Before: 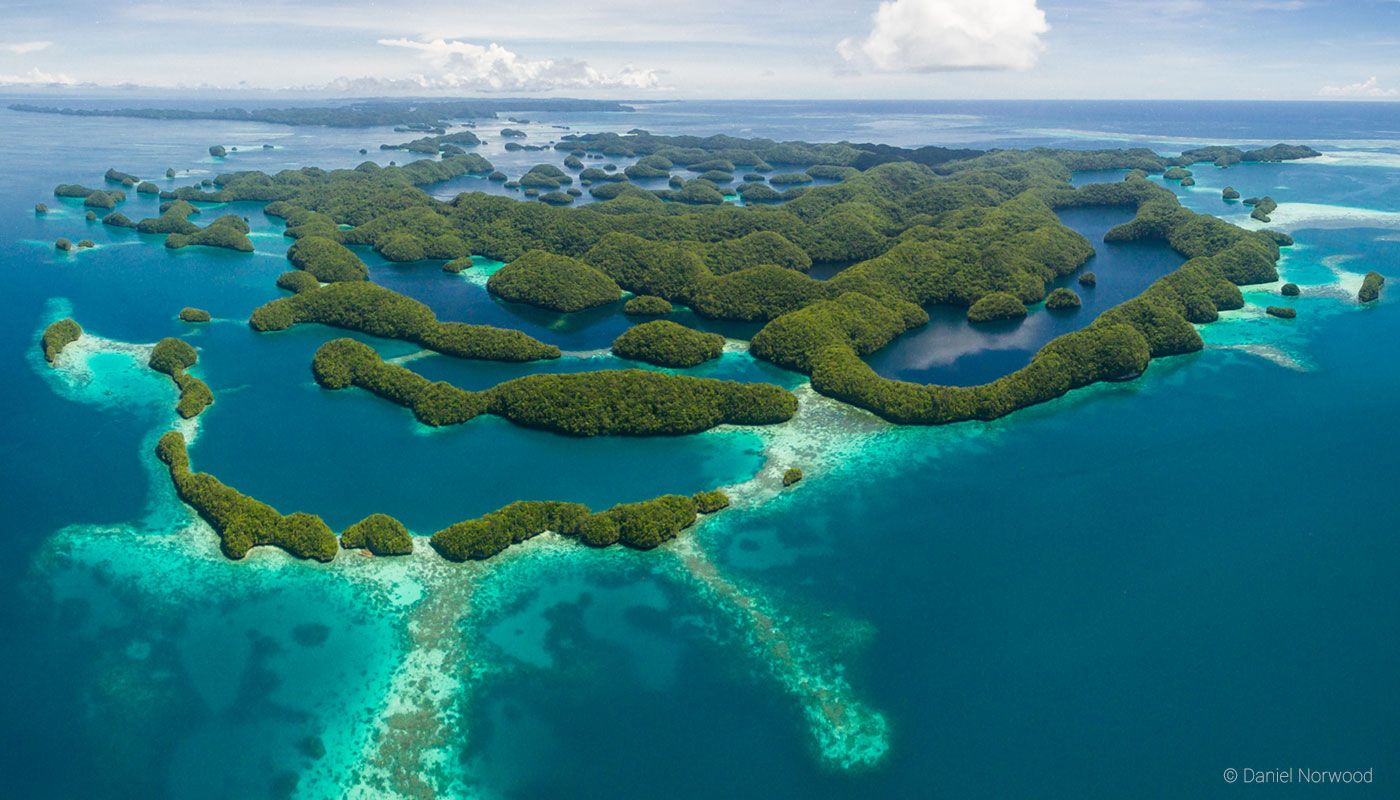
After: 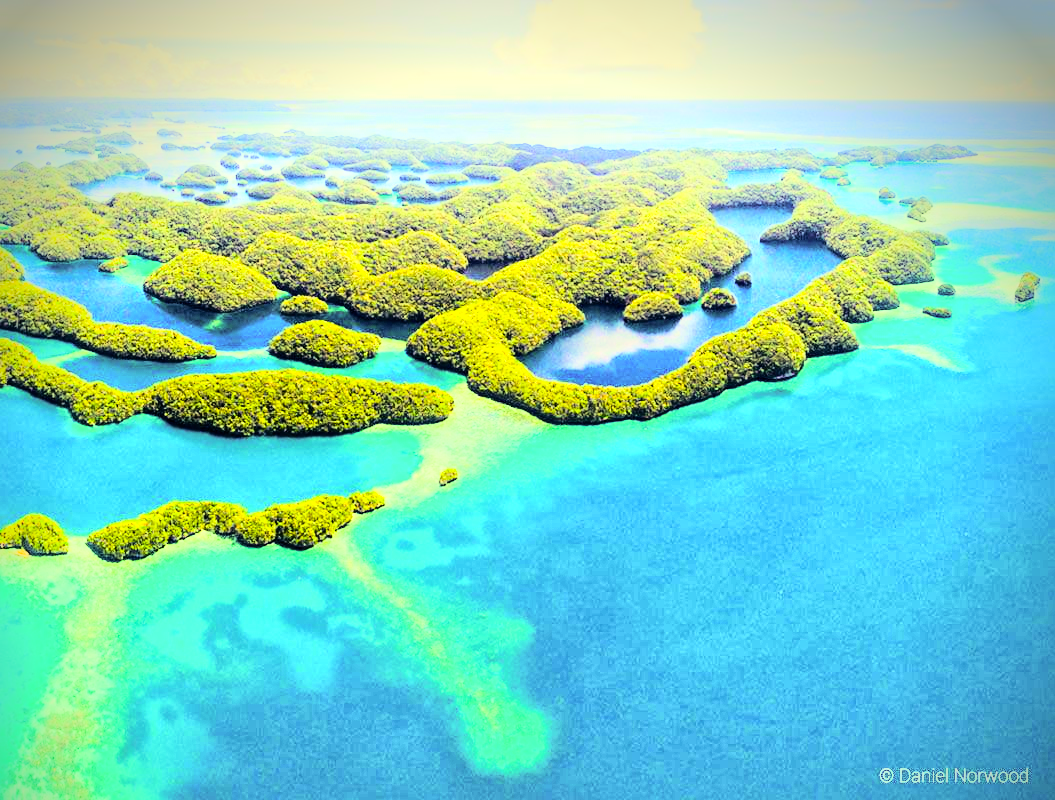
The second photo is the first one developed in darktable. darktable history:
crop and rotate: left 24.6%
color balance rgb: shadows lift › luminance -21.66%, shadows lift › chroma 8.98%, shadows lift › hue 283.37°, power › chroma 1.55%, power › hue 25.59°, highlights gain › luminance 6.08%, highlights gain › chroma 2.55%, highlights gain › hue 90°, global offset › luminance -0.87%, perceptual saturation grading › global saturation 27.49%, perceptual saturation grading › highlights -28.39%, perceptual saturation grading › mid-tones 15.22%, perceptual saturation grading › shadows 33.98%, perceptual brilliance grading › highlights 10%, perceptual brilliance grading › mid-tones 5%
global tonemap: drago (1, 100), detail 1
exposure: exposure 1.089 EV, compensate highlight preservation false
vignetting: brightness -0.629, saturation -0.007, center (-0.028, 0.239)
rgb curve: curves: ch0 [(0, 0) (0.21, 0.15) (0.24, 0.21) (0.5, 0.75) (0.75, 0.96) (0.89, 0.99) (1, 1)]; ch1 [(0, 0.02) (0.21, 0.13) (0.25, 0.2) (0.5, 0.67) (0.75, 0.9) (0.89, 0.97) (1, 1)]; ch2 [(0, 0.02) (0.21, 0.13) (0.25, 0.2) (0.5, 0.67) (0.75, 0.9) (0.89, 0.97) (1, 1)], compensate middle gray true
tone curve: curves: ch0 [(0, 0) (0.641, 0.691) (1, 1)]
color correction: highlights a* 1.39, highlights b* 17.83
